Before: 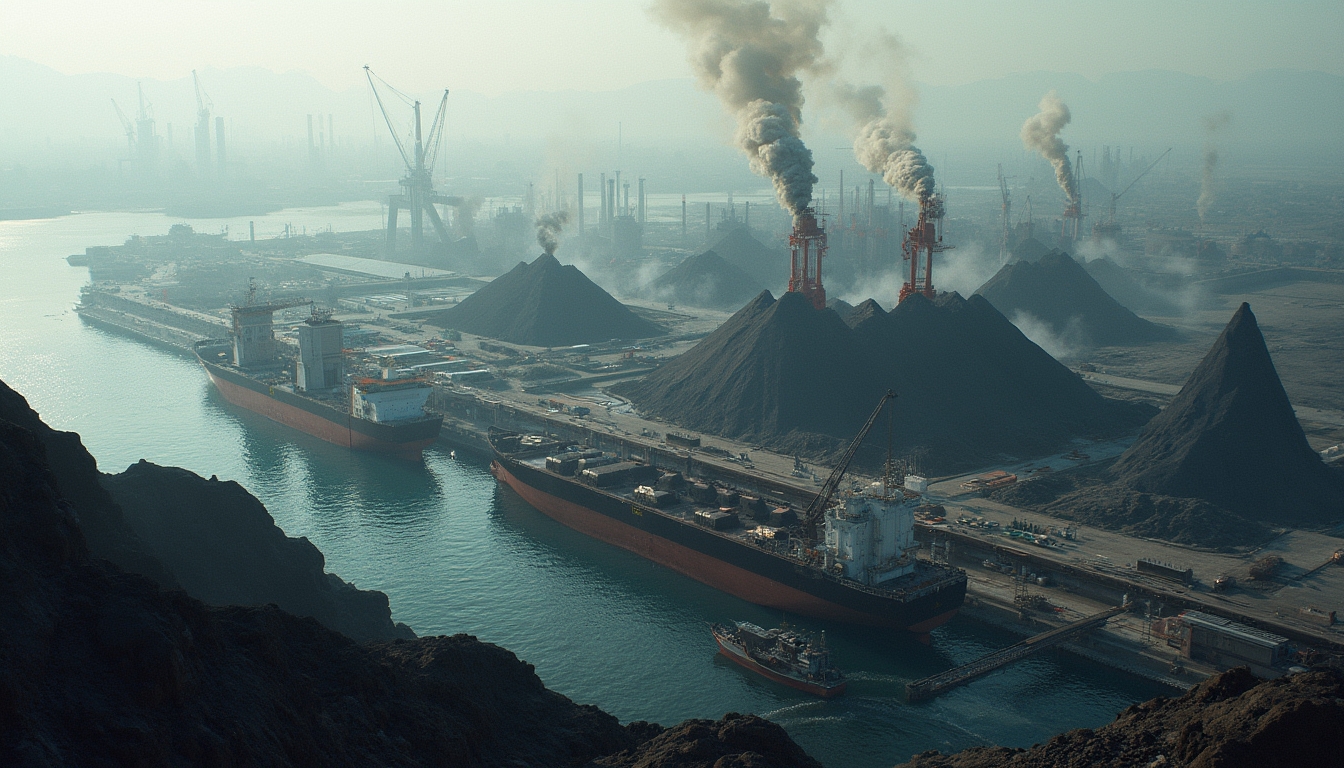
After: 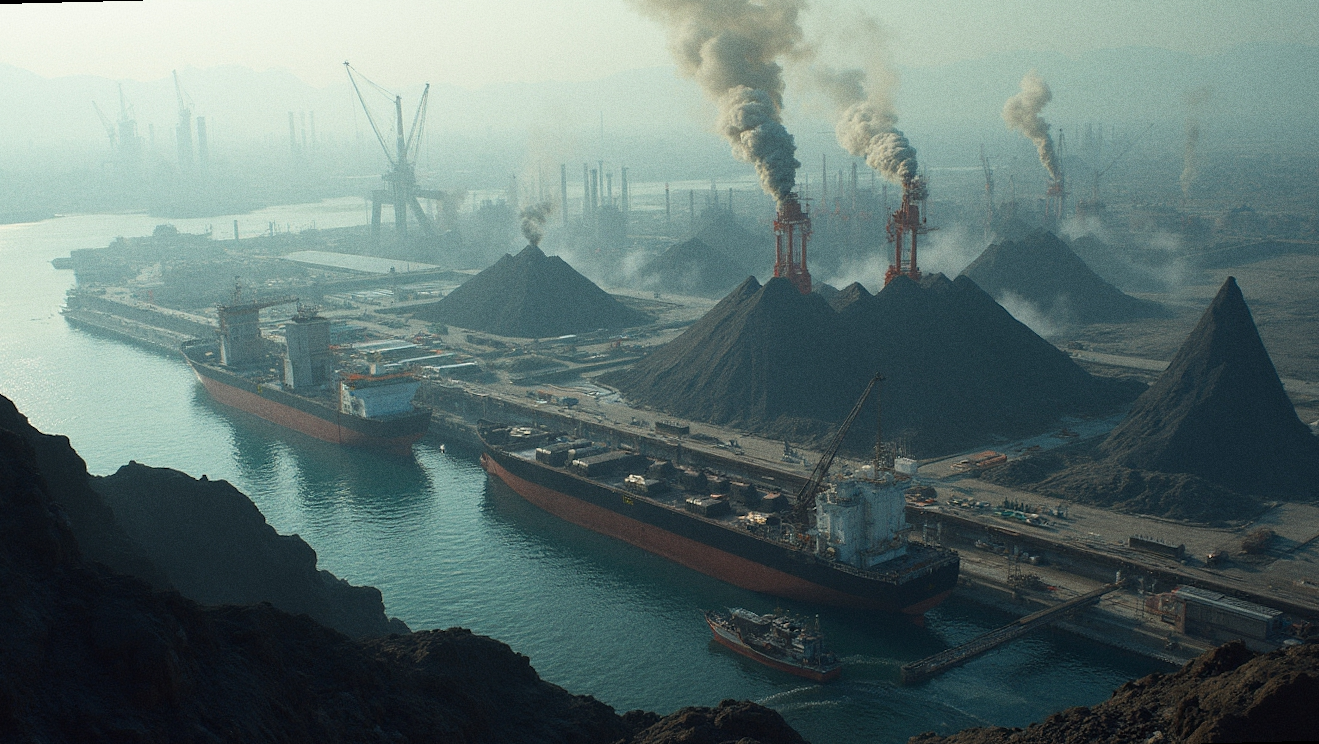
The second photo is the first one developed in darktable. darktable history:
grain: on, module defaults
rotate and perspective: rotation -1.42°, crop left 0.016, crop right 0.984, crop top 0.035, crop bottom 0.965
vibrance: vibrance 78%
base curve: exposure shift 0, preserve colors none
